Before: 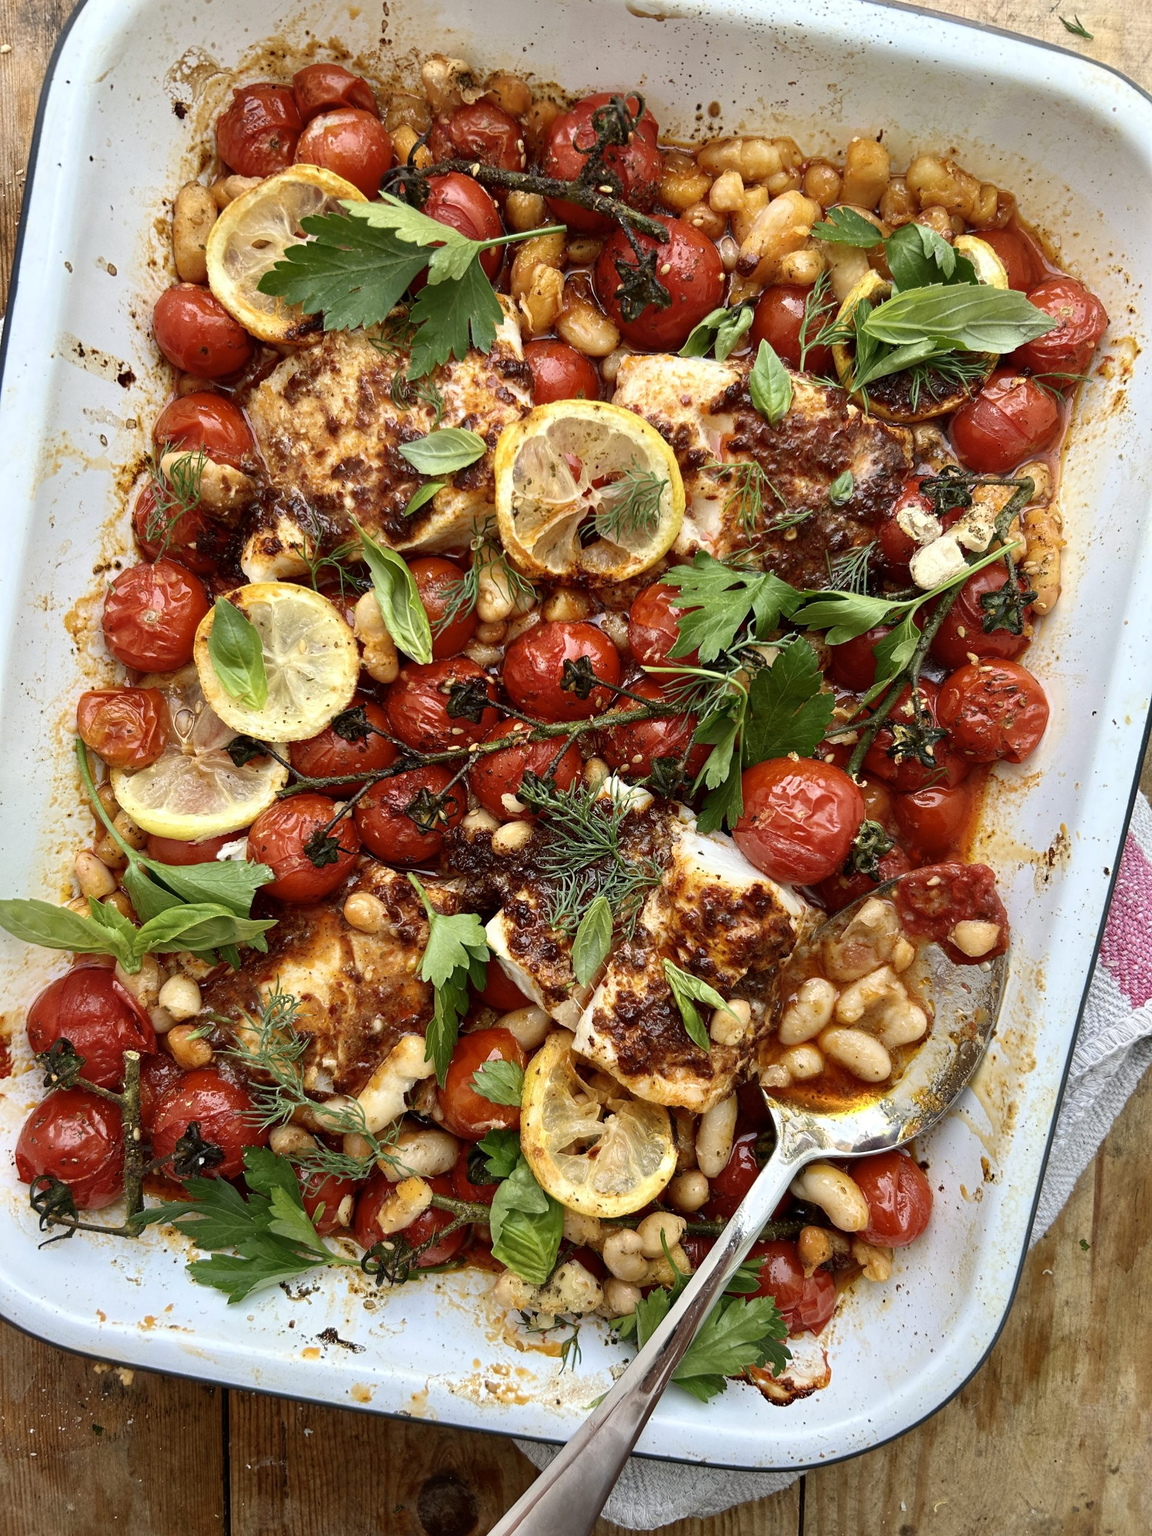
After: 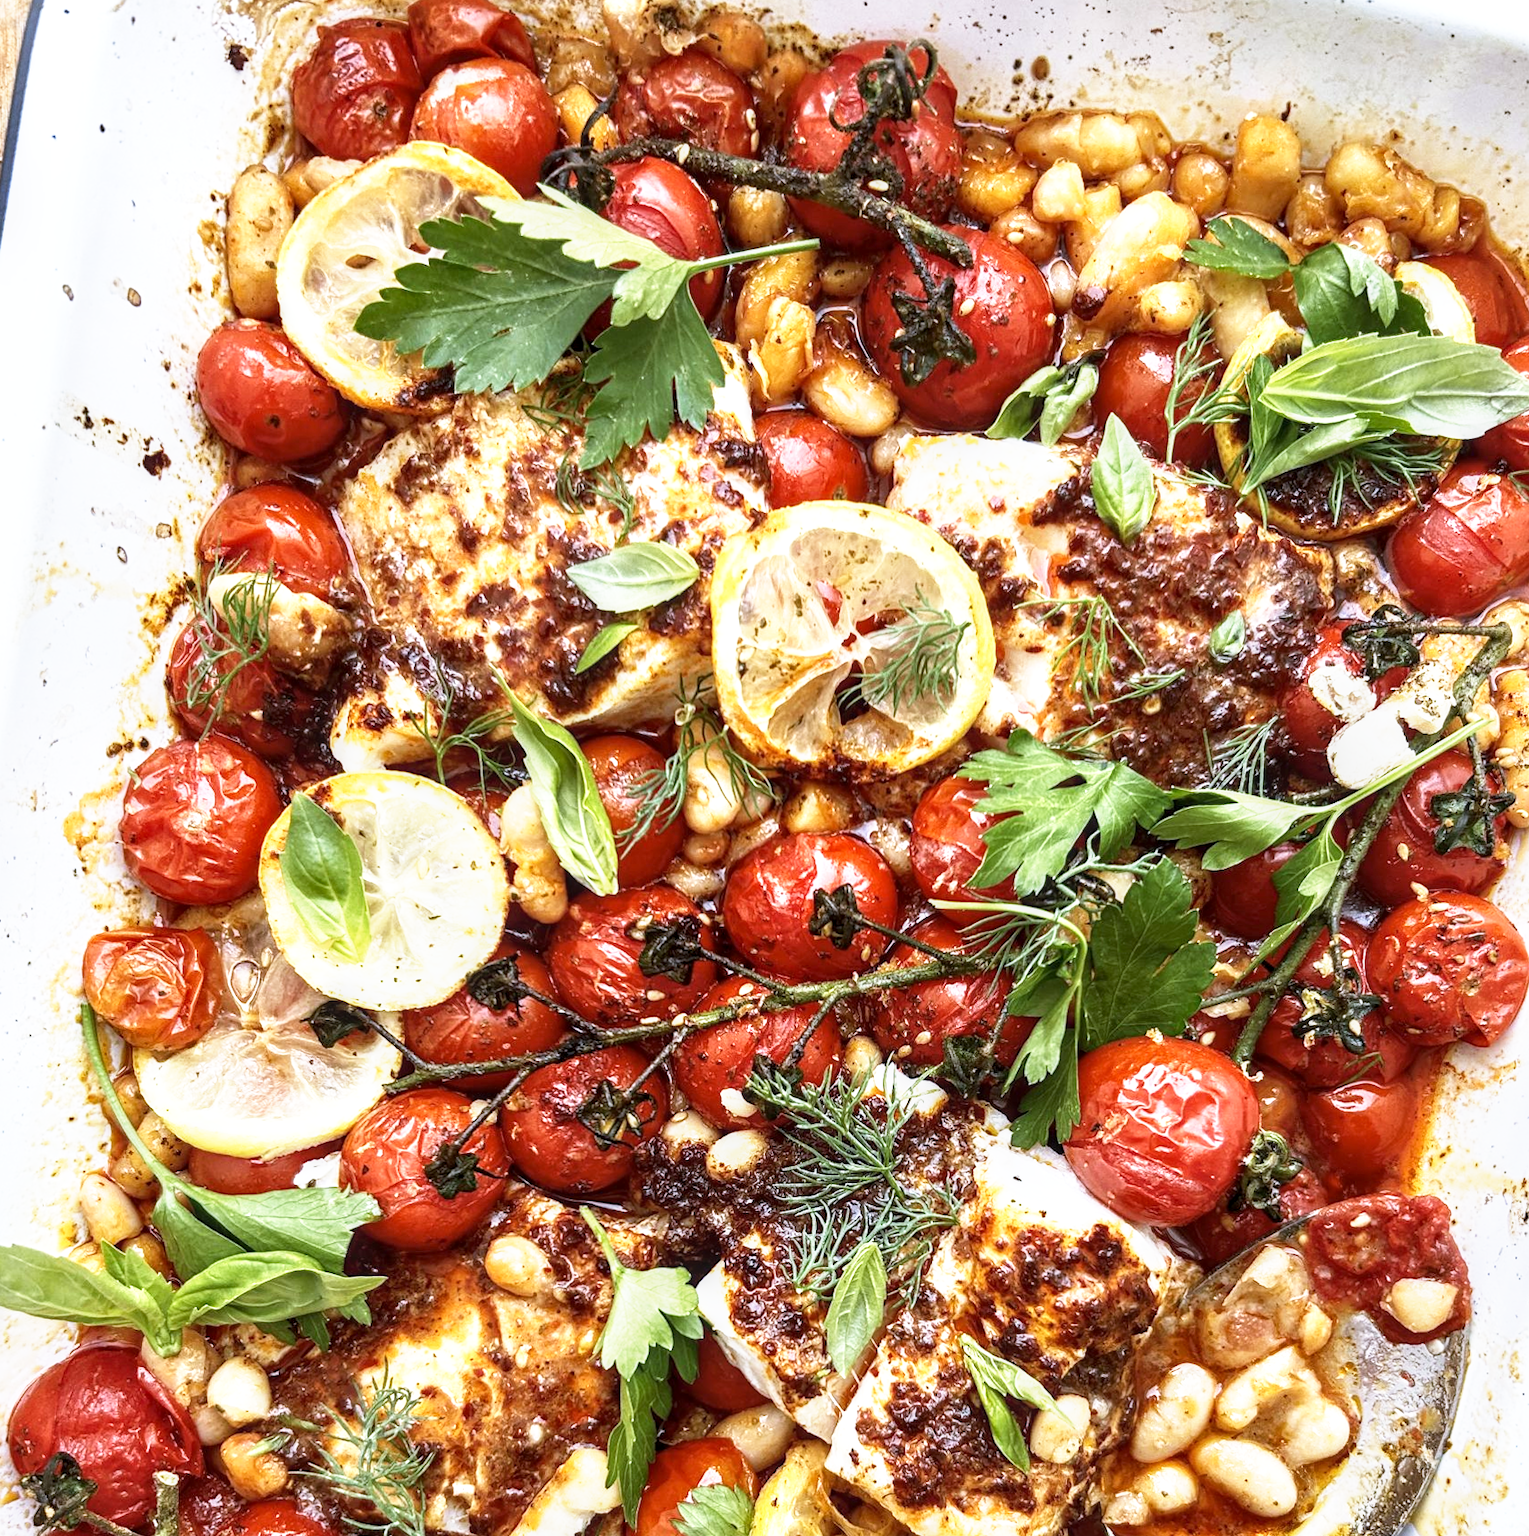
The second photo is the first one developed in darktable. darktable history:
base curve: curves: ch0 [(0, 0) (0.495, 0.917) (1, 1)], preserve colors none
local contrast: on, module defaults
rotate and perspective: rotation 0.174°, lens shift (vertical) 0.013, lens shift (horizontal) 0.019, shear 0.001, automatic cropping original format, crop left 0.007, crop right 0.991, crop top 0.016, crop bottom 0.997
crop: left 1.509%, top 3.452%, right 7.696%, bottom 28.452%
exposure: compensate highlight preservation false
white balance: red 0.967, blue 1.119, emerald 0.756
